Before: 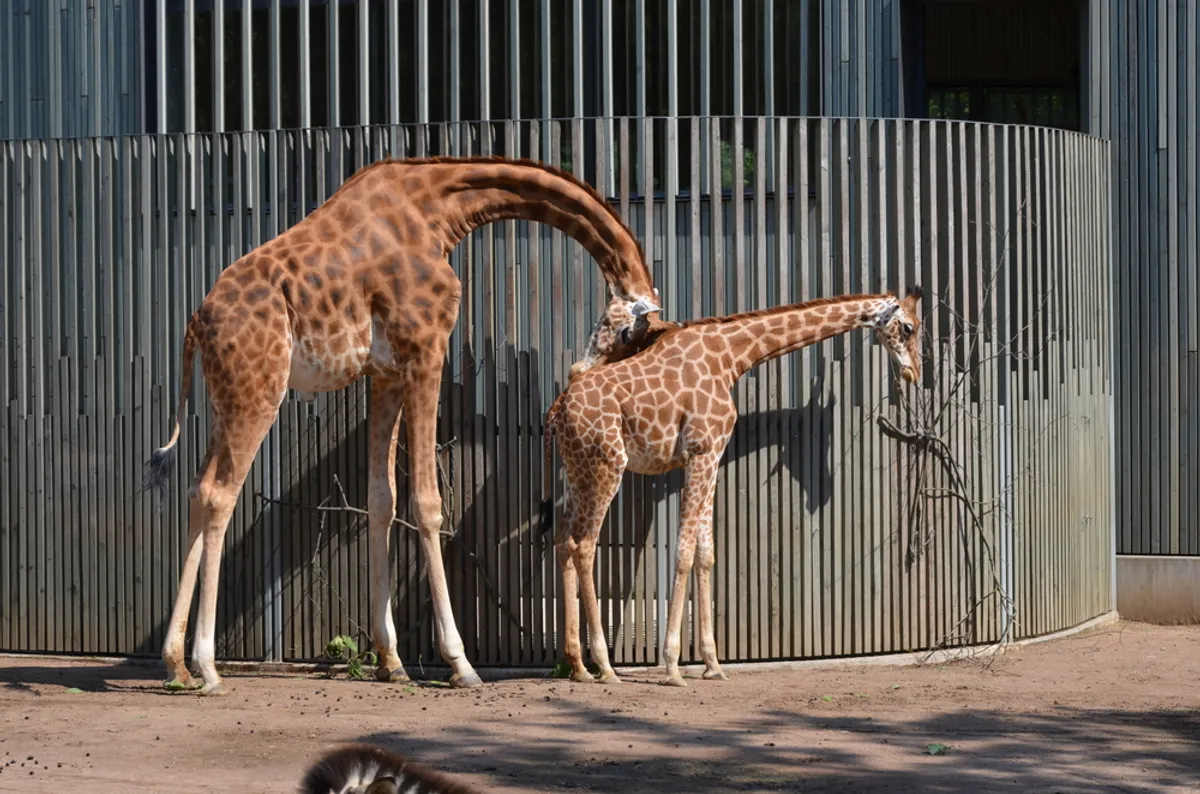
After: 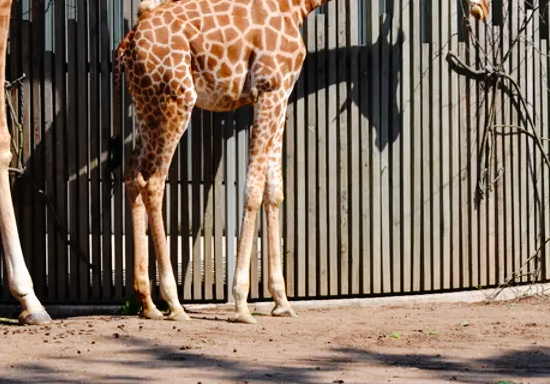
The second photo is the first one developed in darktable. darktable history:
tone equalizer: on, module defaults
crop: left 35.976%, top 45.819%, right 18.162%, bottom 5.807%
tone curve: curves: ch0 [(0, 0) (0.003, 0.003) (0.011, 0.005) (0.025, 0.008) (0.044, 0.012) (0.069, 0.02) (0.1, 0.031) (0.136, 0.047) (0.177, 0.088) (0.224, 0.141) (0.277, 0.222) (0.335, 0.32) (0.399, 0.422) (0.468, 0.523) (0.543, 0.623) (0.623, 0.716) (0.709, 0.796) (0.801, 0.88) (0.898, 0.958) (1, 1)], preserve colors none
